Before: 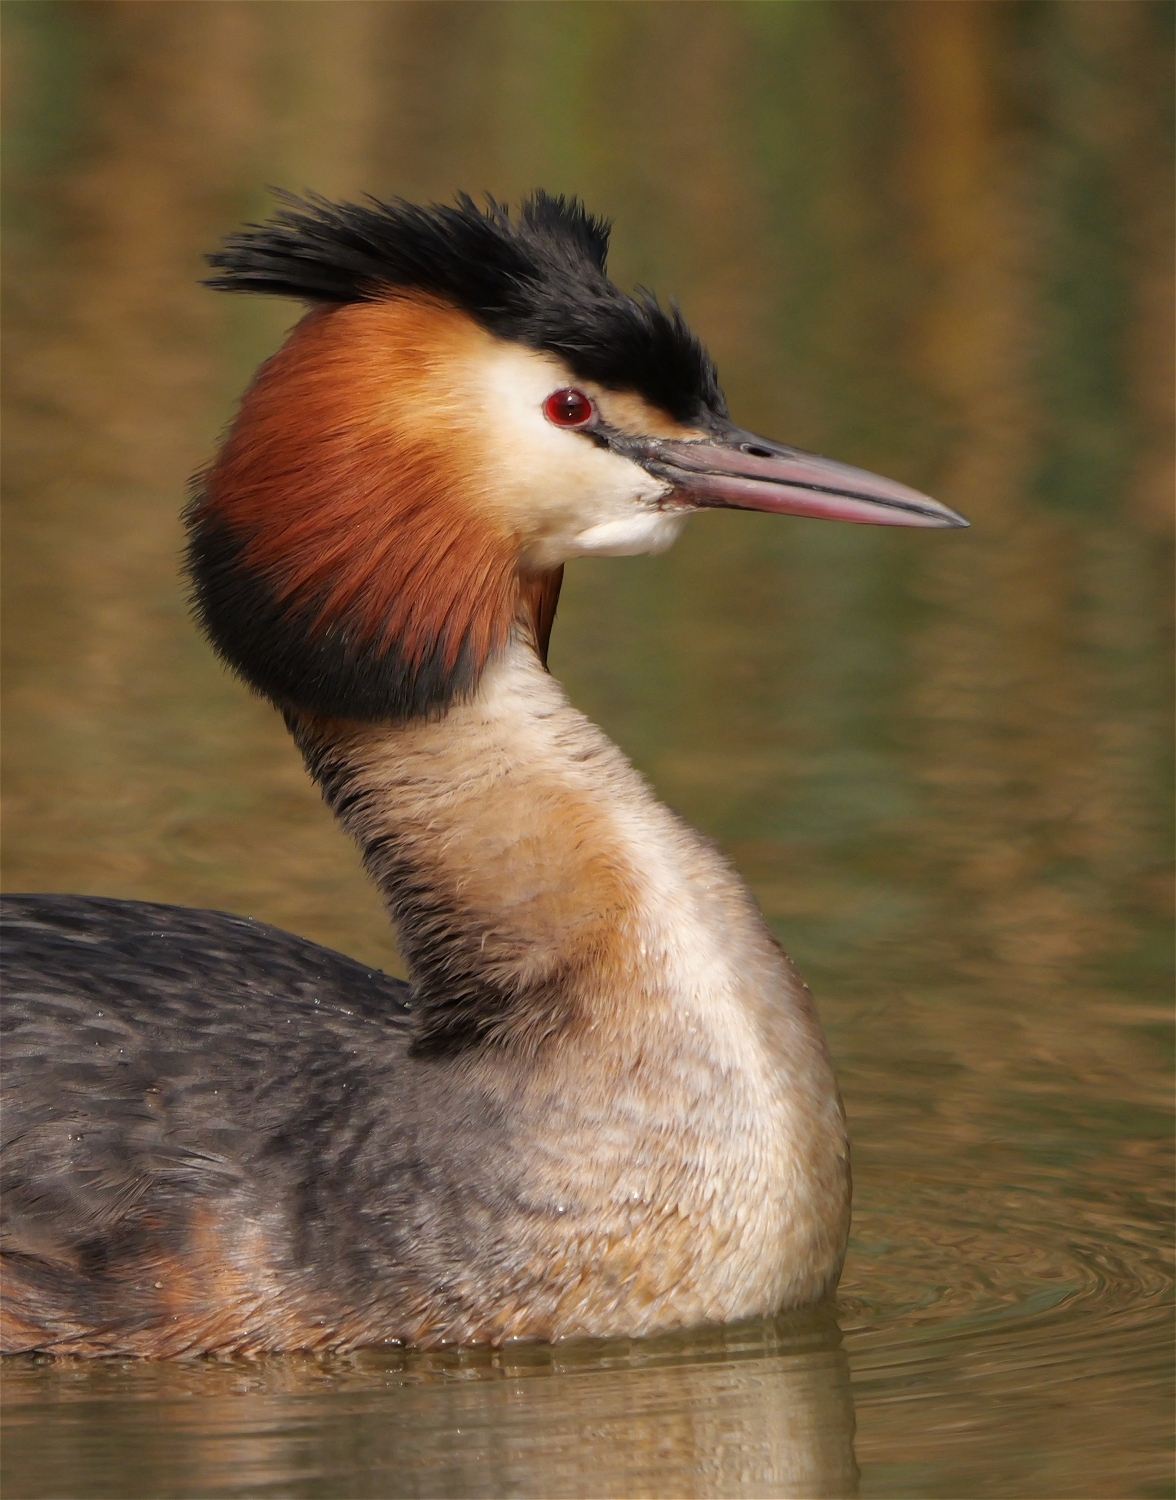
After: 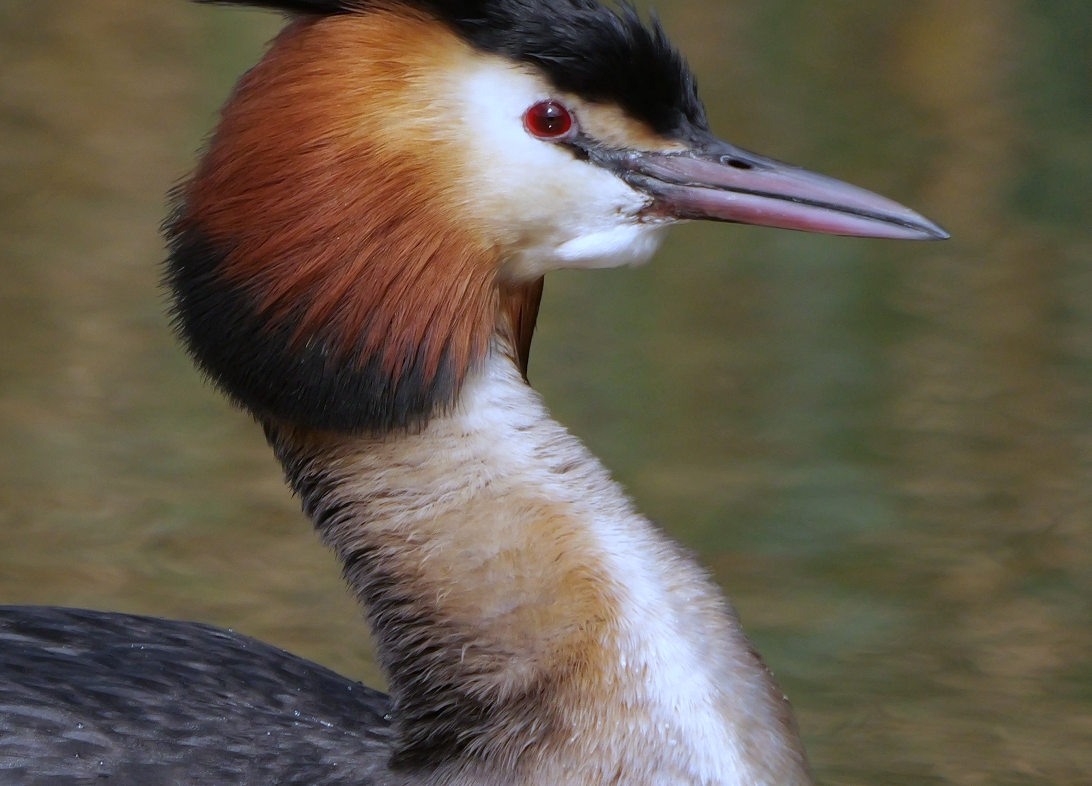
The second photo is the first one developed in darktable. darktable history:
crop: left 1.744%, top 19.225%, right 5.069%, bottom 28.357%
white balance: red 0.871, blue 1.249
